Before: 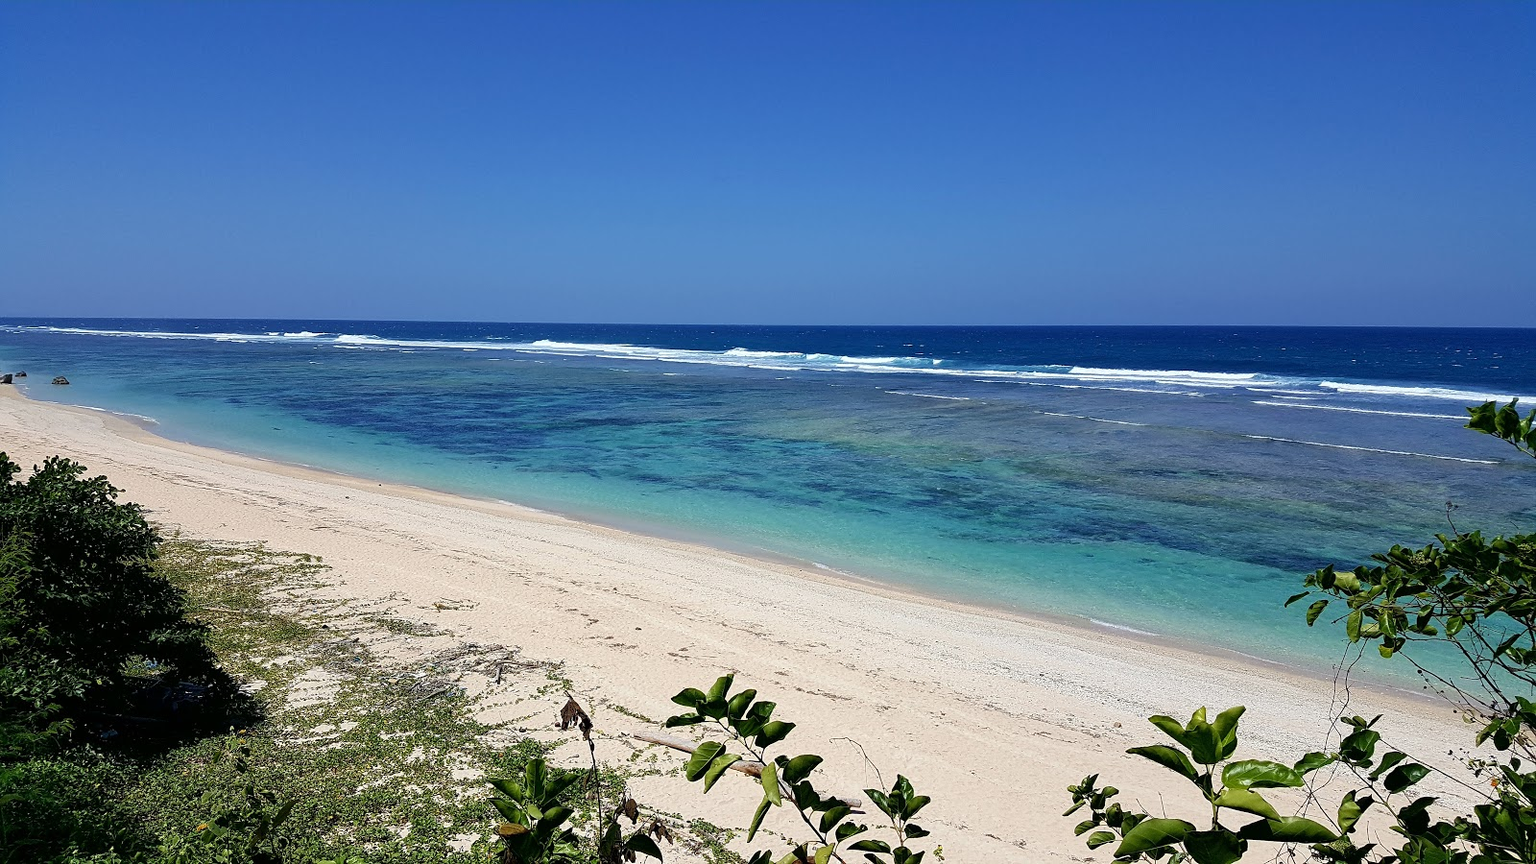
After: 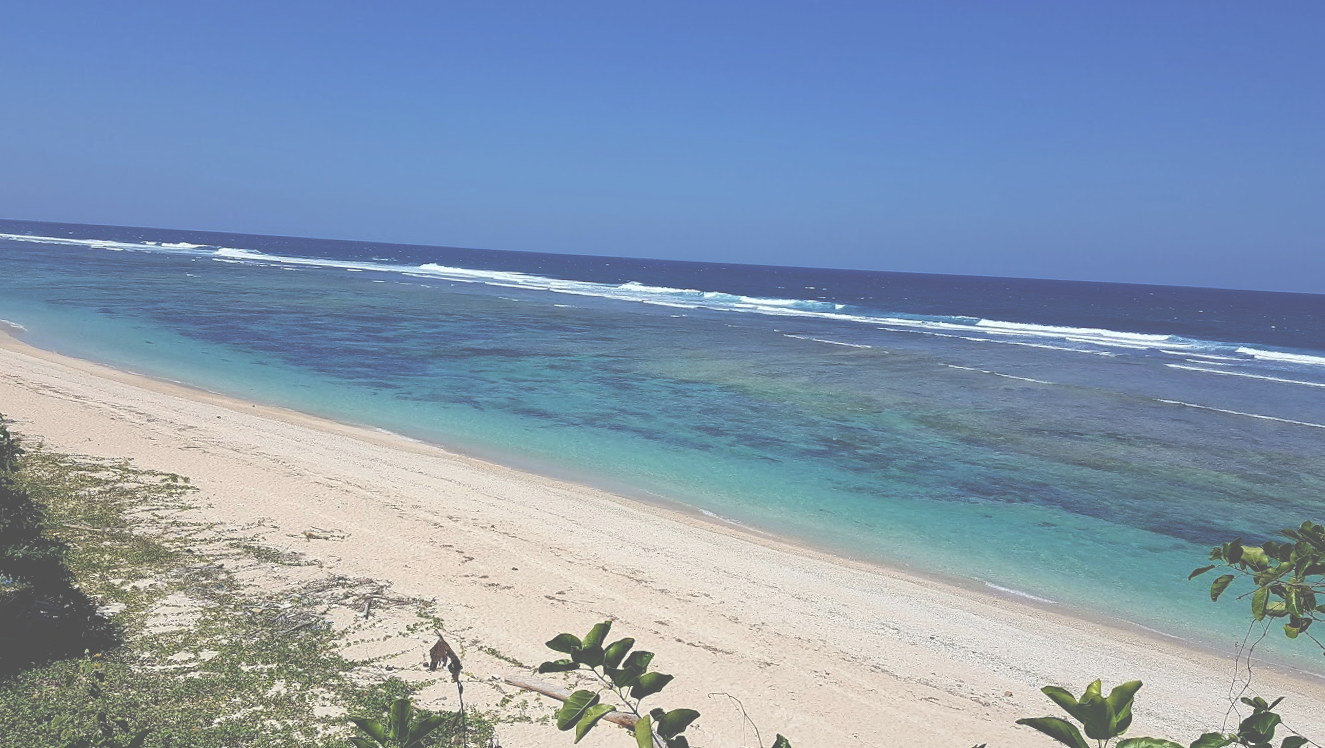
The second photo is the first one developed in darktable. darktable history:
crop and rotate: angle -2.86°, left 5.162%, top 5.182%, right 4.77%, bottom 4.393%
shadows and highlights: shadows 25.24, highlights -23.16
exposure: black level correction -0.086, compensate highlight preservation false
